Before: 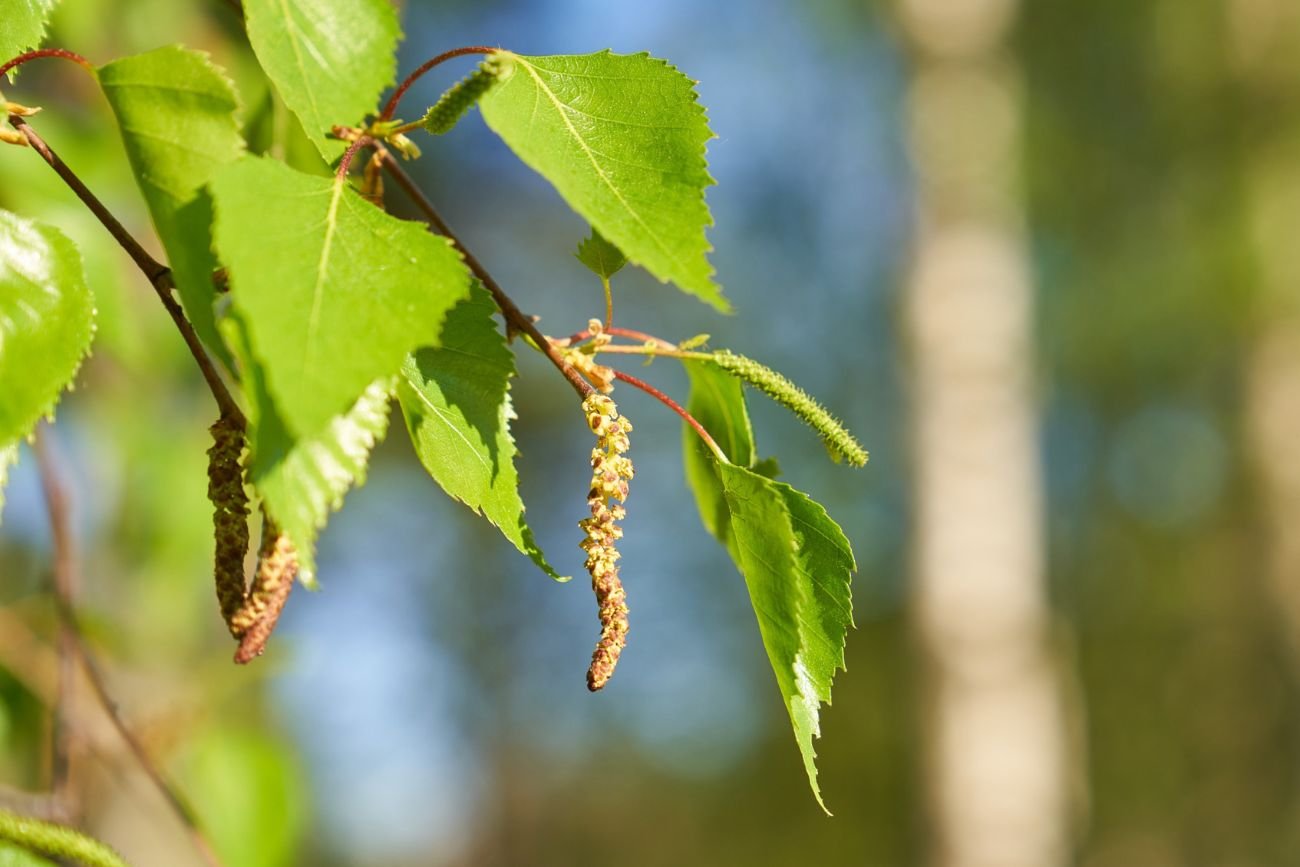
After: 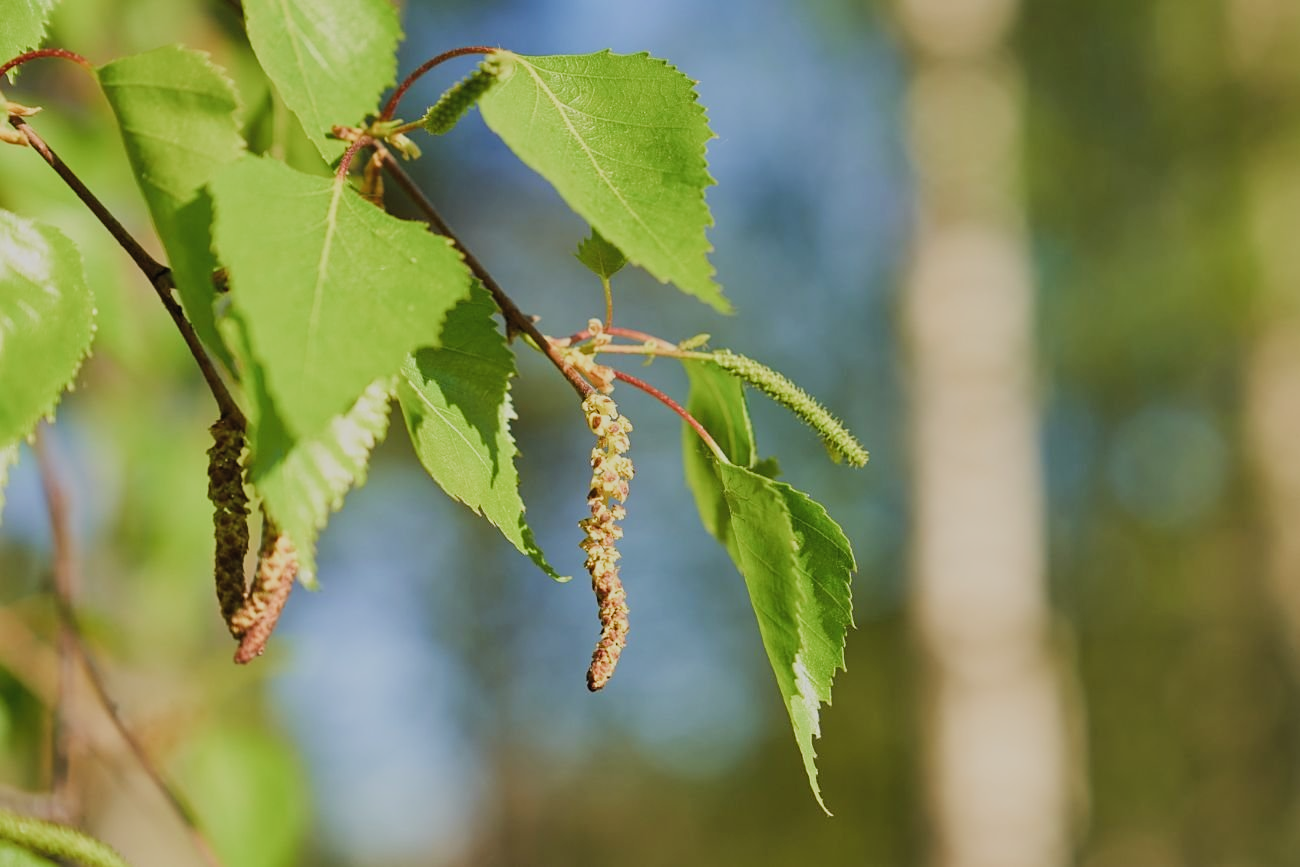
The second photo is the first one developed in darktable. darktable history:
filmic rgb: black relative exposure -7.65 EV, white relative exposure 4.56 EV, hardness 3.61, color science v5 (2021), contrast in shadows safe, contrast in highlights safe
sharpen: amount 0.217
